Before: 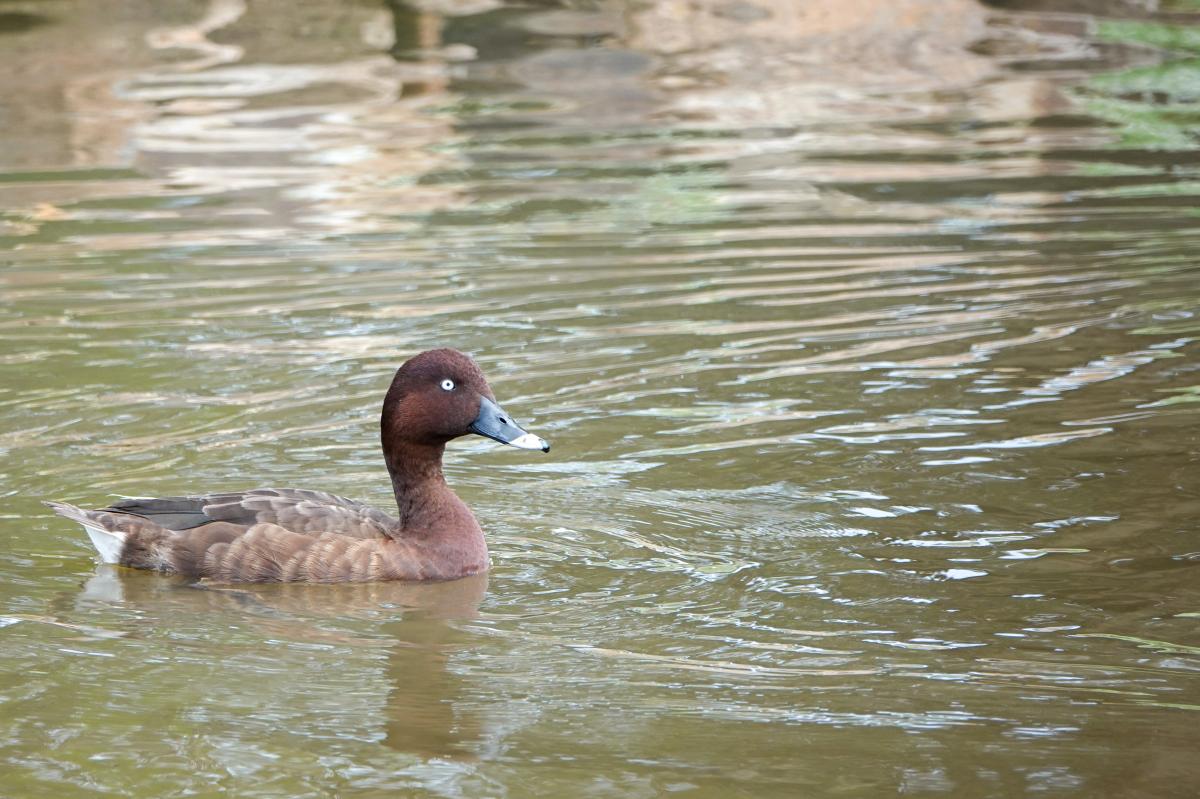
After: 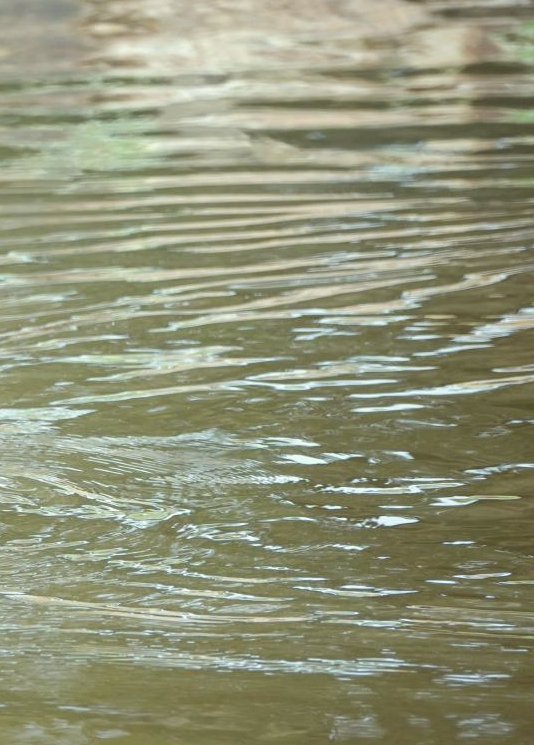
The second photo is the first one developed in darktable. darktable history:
color correction: highlights a* -4.53, highlights b* 5.05, saturation 0.94
crop: left 47.436%, top 6.674%, right 8.046%
